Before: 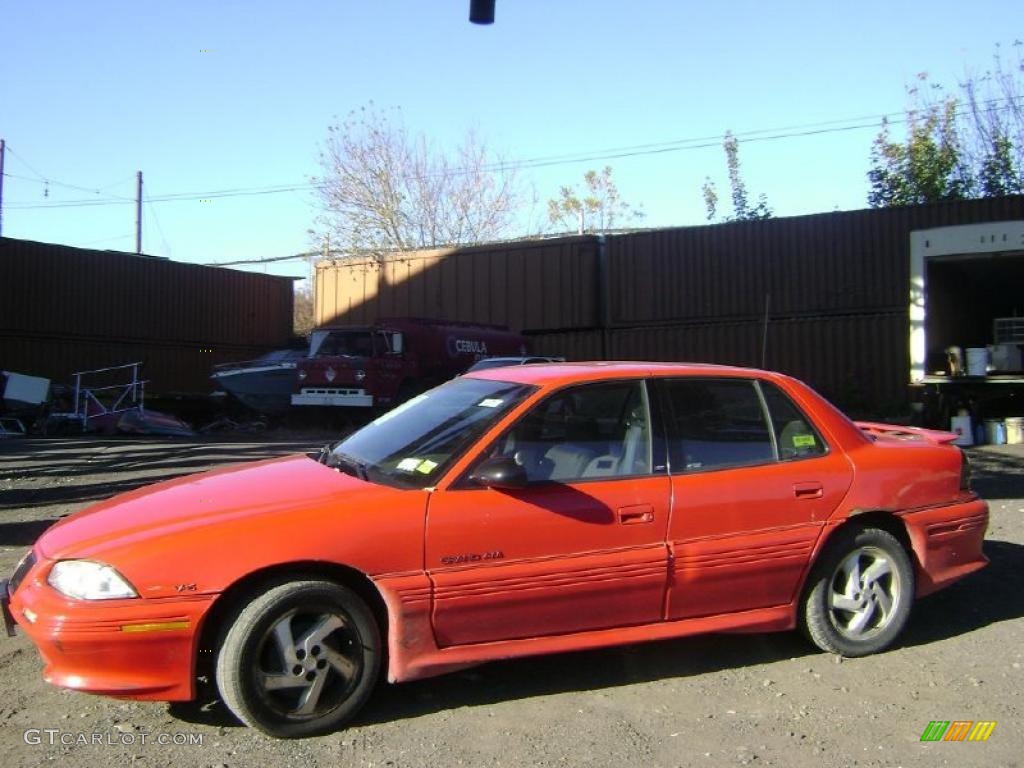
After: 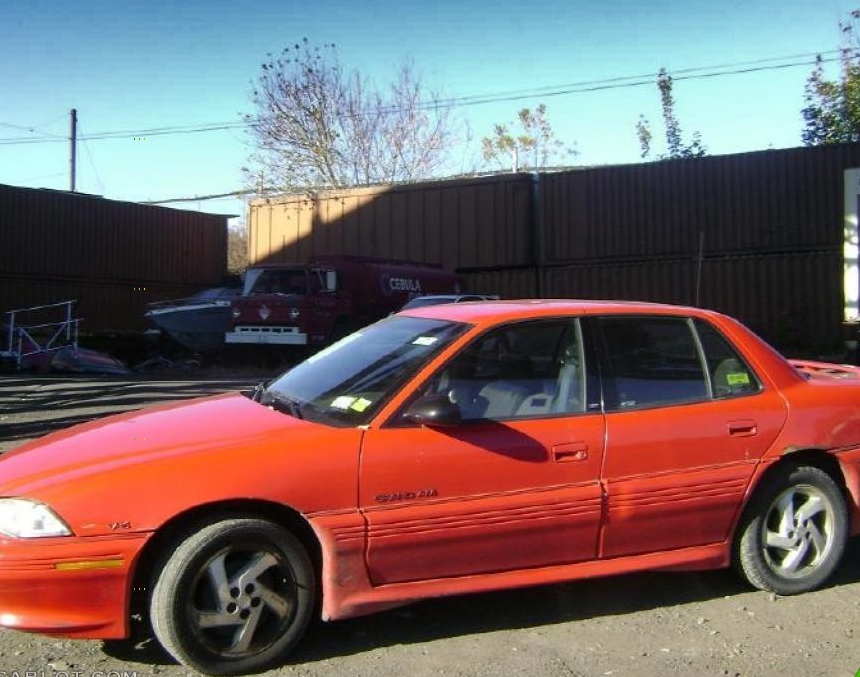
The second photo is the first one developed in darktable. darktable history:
crop: left 6.446%, top 8.188%, right 9.538%, bottom 3.548%
shadows and highlights: shadows 20.91, highlights -82.73, soften with gaussian
